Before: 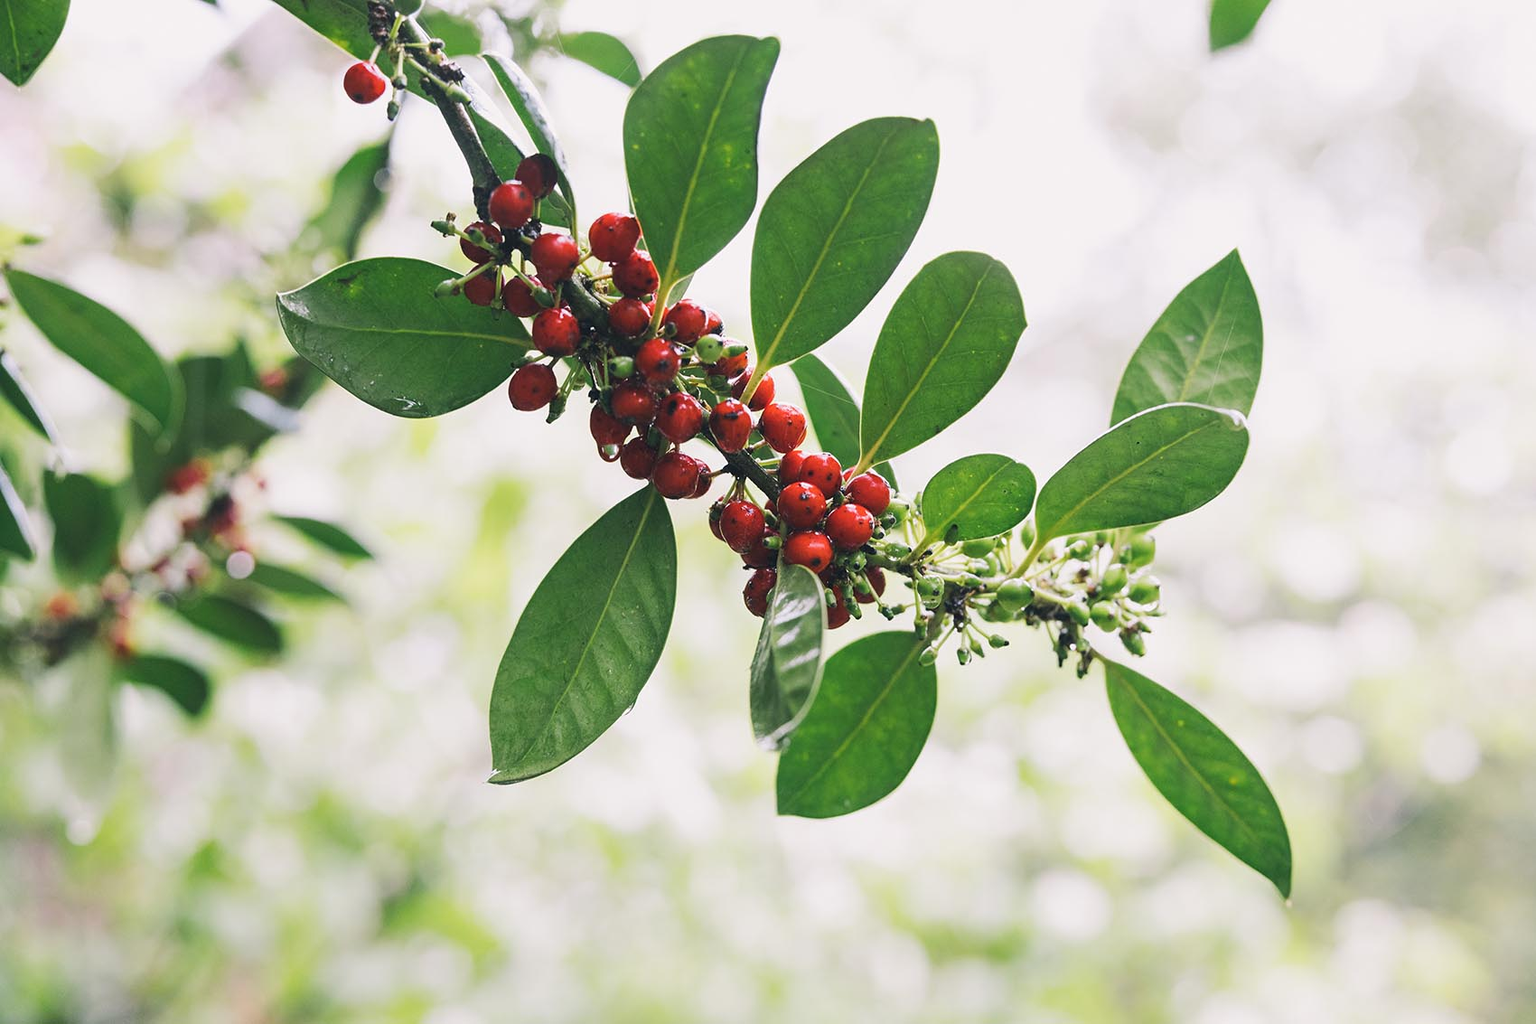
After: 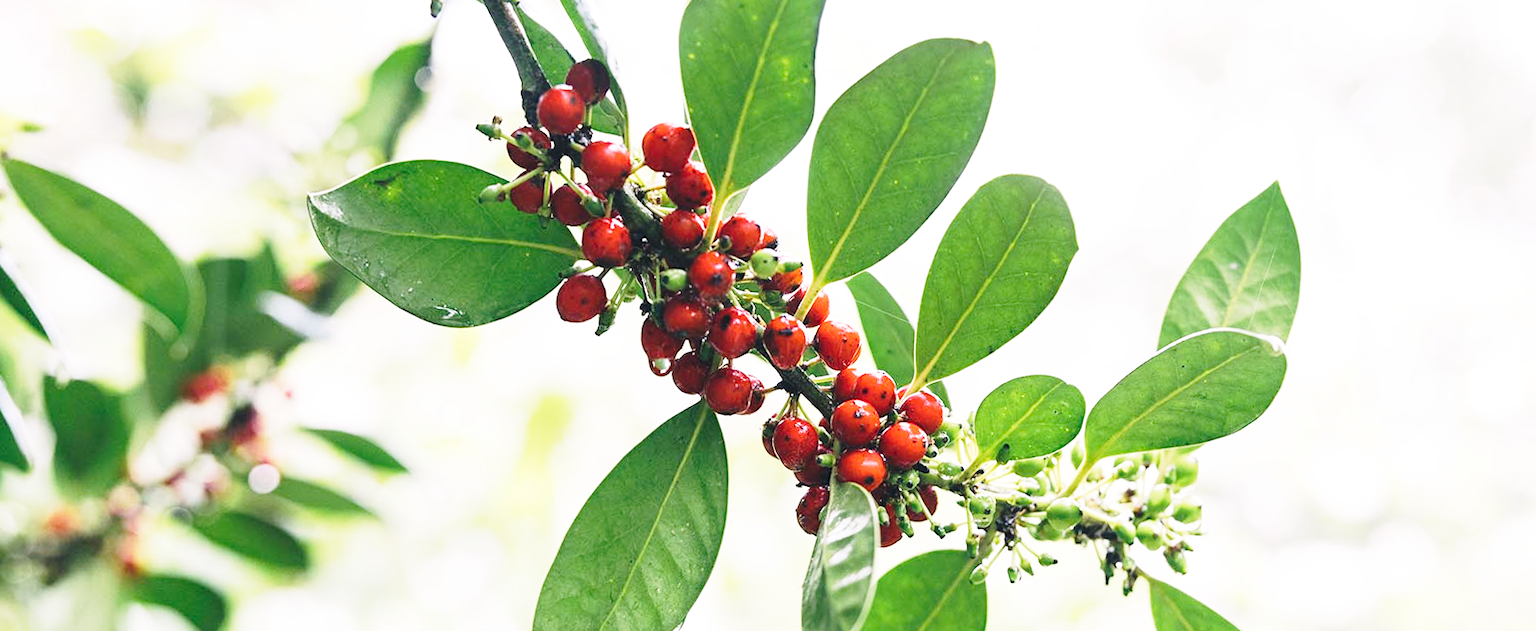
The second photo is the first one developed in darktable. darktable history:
exposure: exposure 0.236 EV, compensate highlight preservation false
rotate and perspective: rotation 0.679°, lens shift (horizontal) 0.136, crop left 0.009, crop right 0.991, crop top 0.078, crop bottom 0.95
base curve: curves: ch0 [(0, 0) (0.028, 0.03) (0.121, 0.232) (0.46, 0.748) (0.859, 0.968) (1, 1)], preserve colors none
crop and rotate: top 4.848%, bottom 29.503%
